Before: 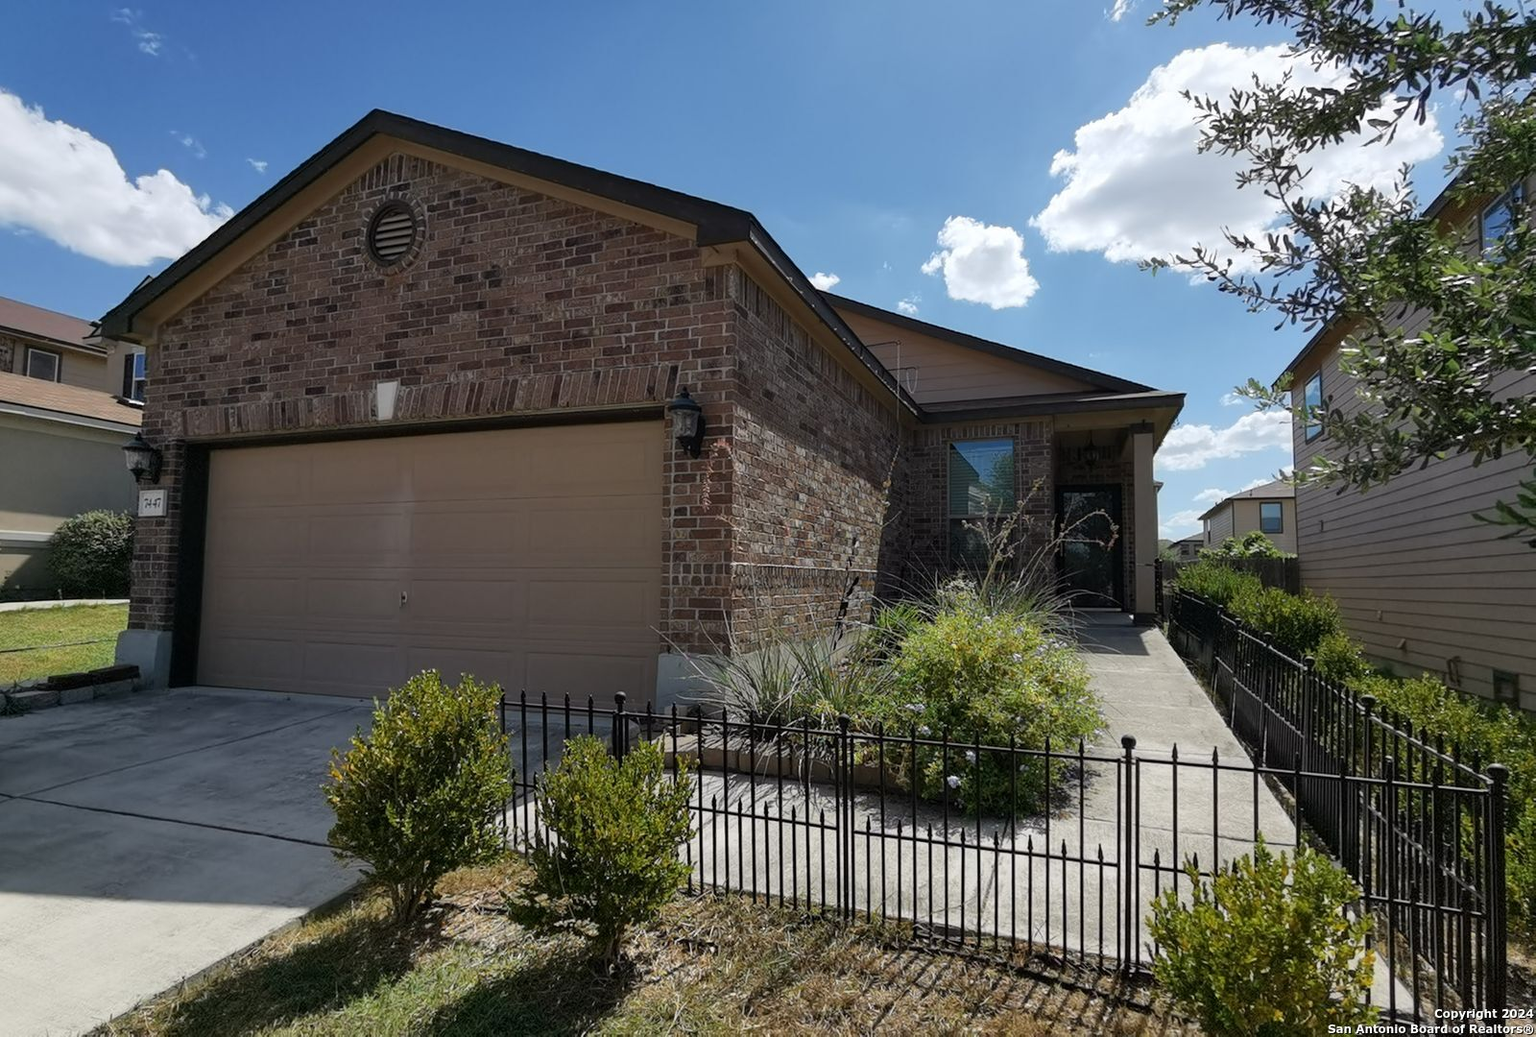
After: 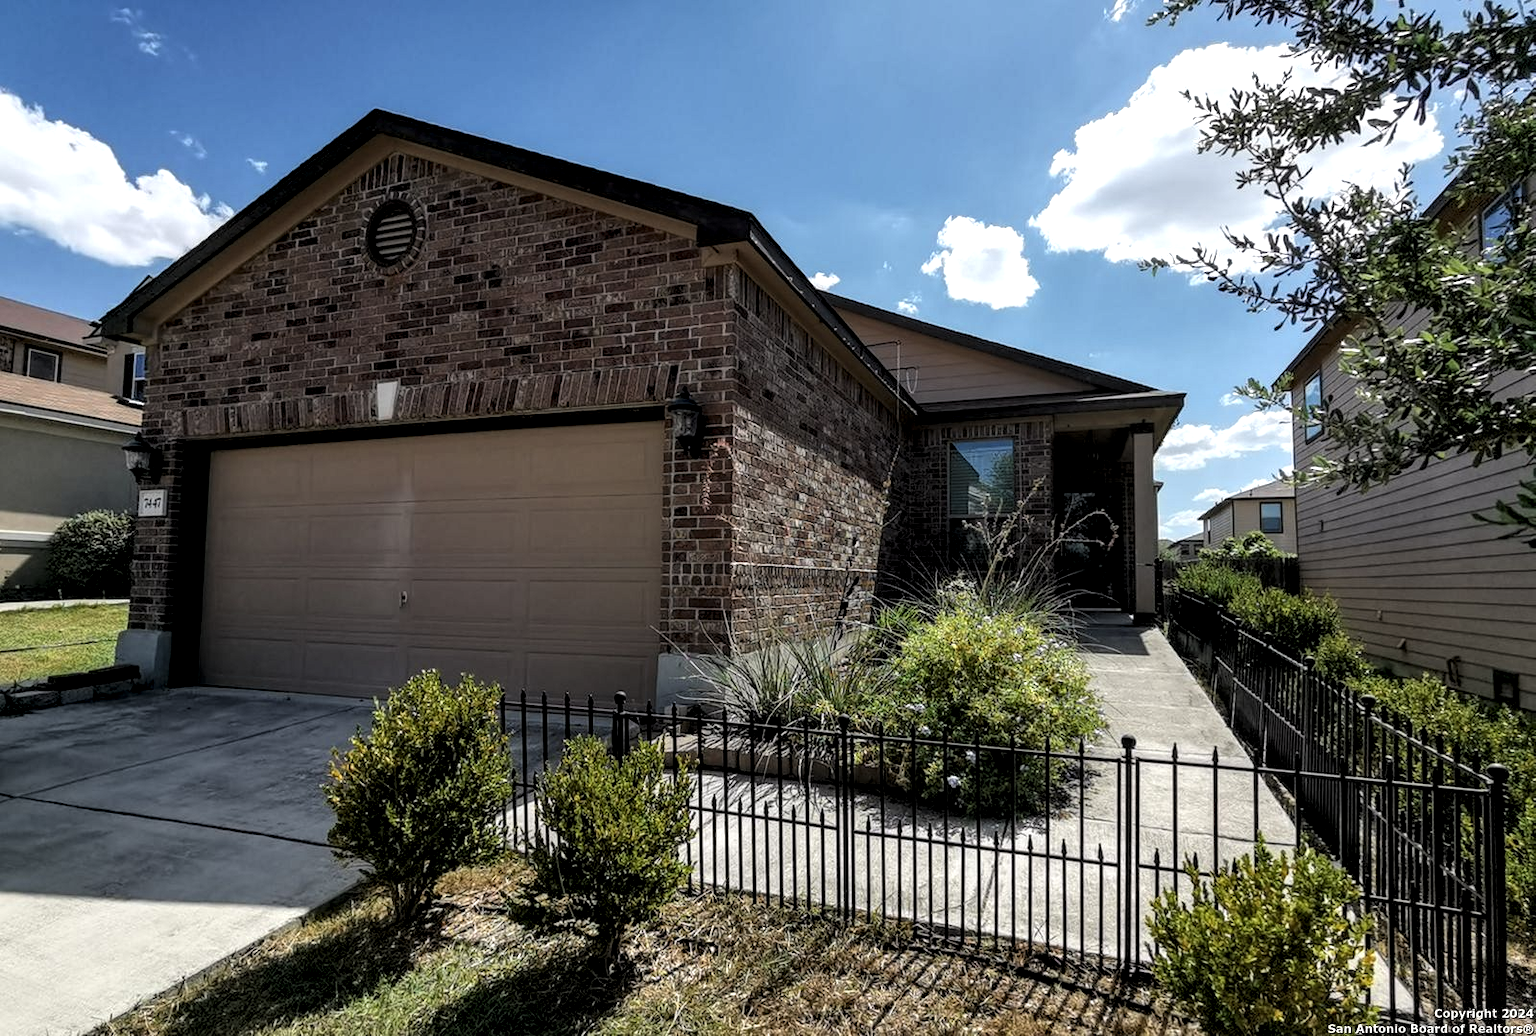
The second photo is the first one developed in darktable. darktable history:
levels: black 0.051%, levels [0.062, 0.494, 0.925]
local contrast: detail 150%
